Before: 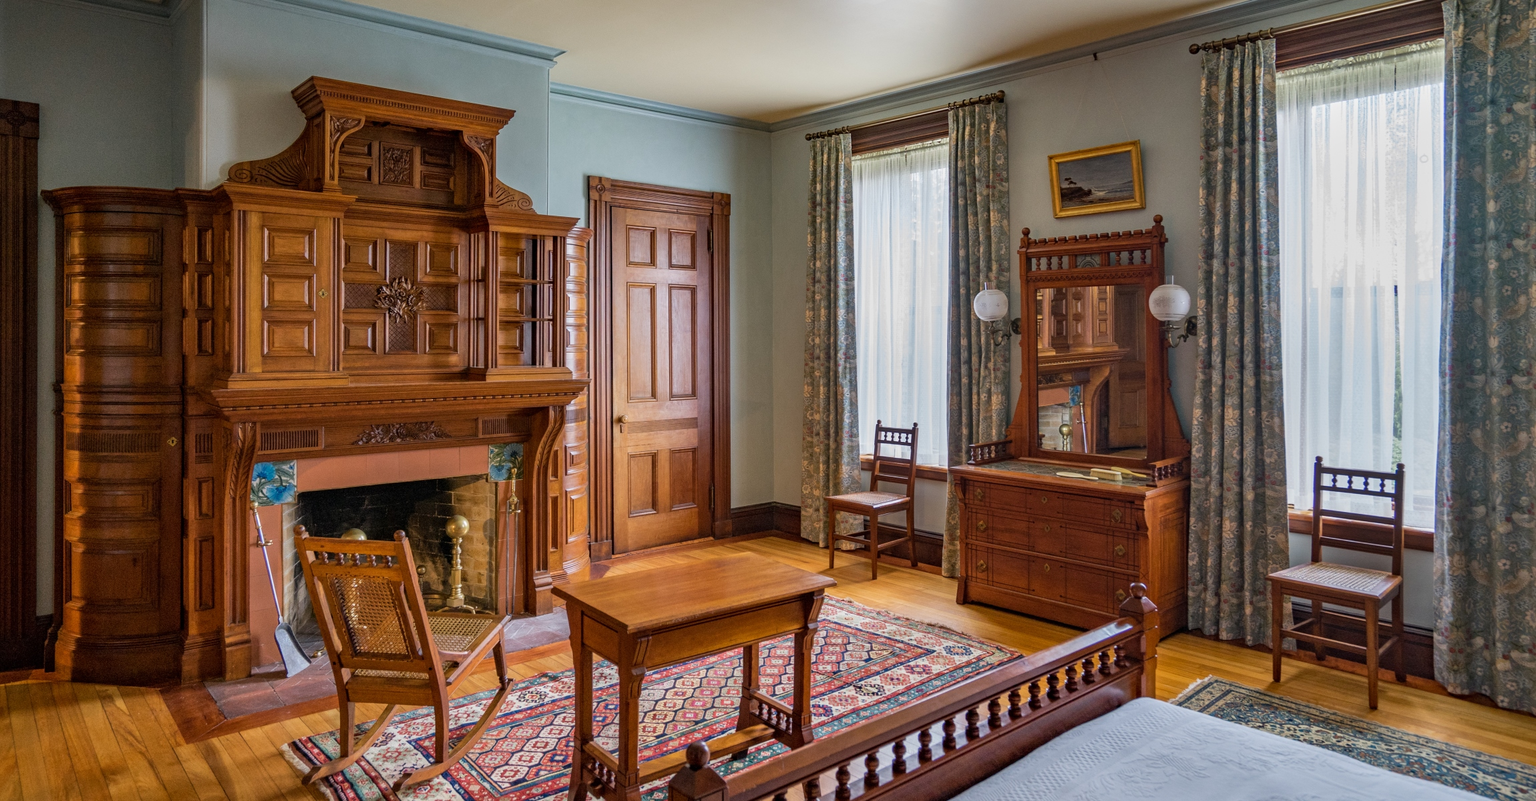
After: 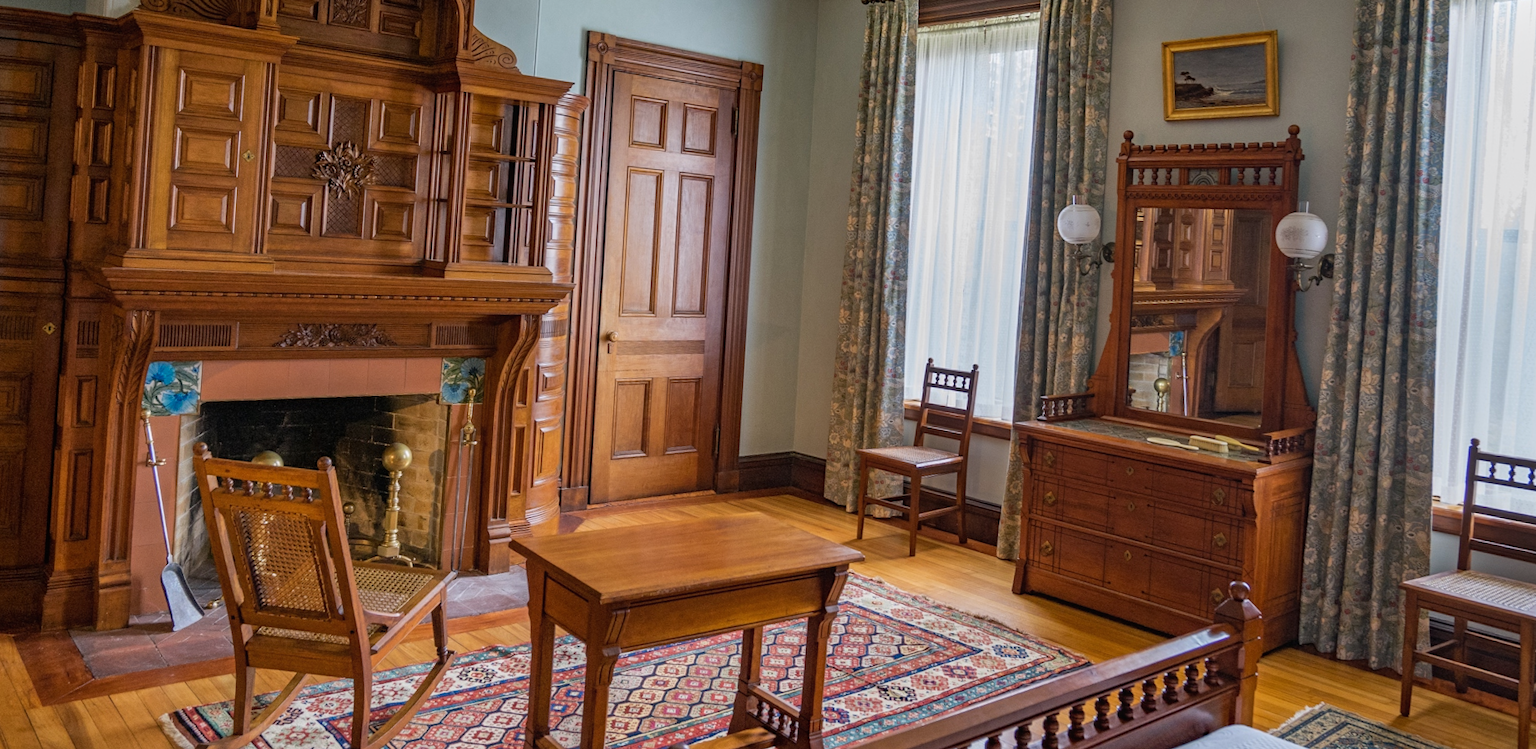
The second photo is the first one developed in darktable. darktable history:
crop and rotate: angle -3.69°, left 9.869%, top 21.064%, right 12.389%, bottom 12.009%
color zones: curves: ch0 [(0.068, 0.464) (0.25, 0.5) (0.48, 0.508) (0.75, 0.536) (0.886, 0.476) (0.967, 0.456)]; ch1 [(0.066, 0.456) (0.25, 0.5) (0.616, 0.508) (0.746, 0.56) (0.934, 0.444)]
color correction: highlights a* 0.045, highlights b* -0.518
contrast equalizer: octaves 7, y [[0.5, 0.5, 0.472, 0.5, 0.5, 0.5], [0.5 ×6], [0.5 ×6], [0 ×6], [0 ×6]]
